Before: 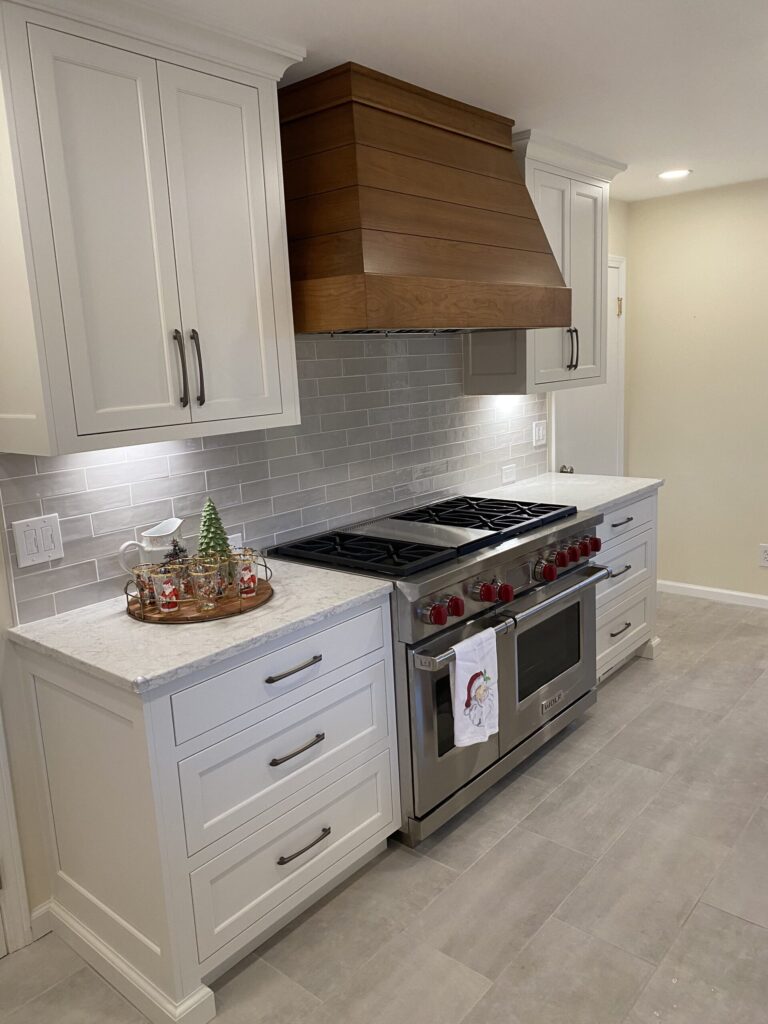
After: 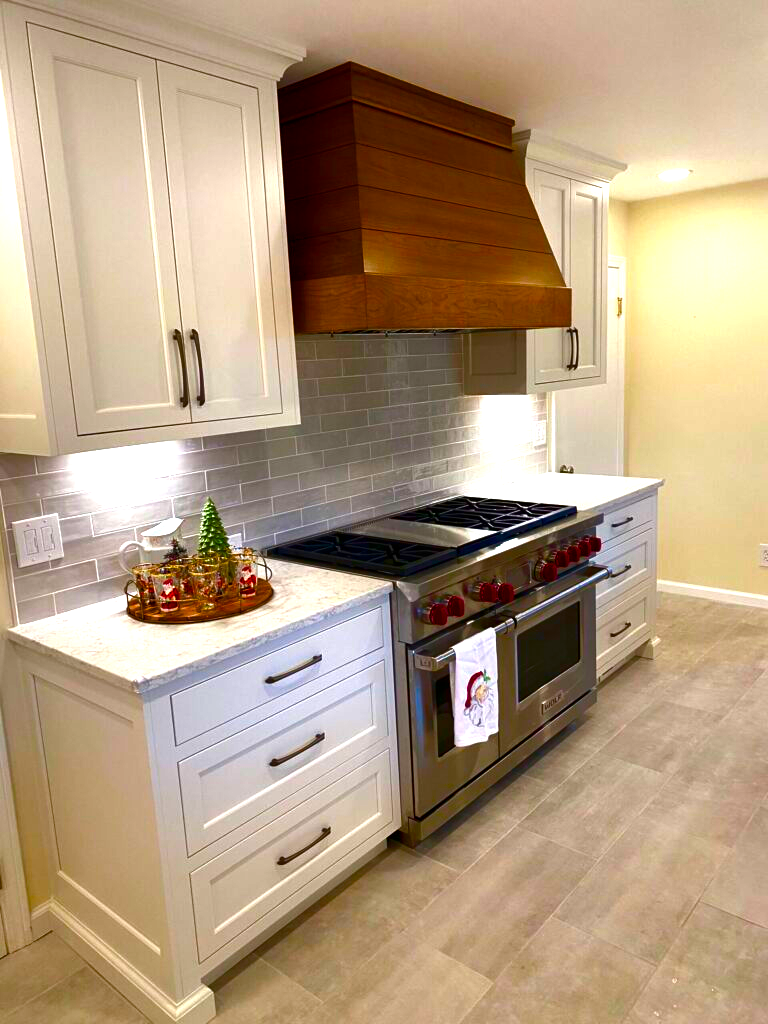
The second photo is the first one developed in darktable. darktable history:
contrast brightness saturation: brightness -0.2, saturation 0.08
color balance rgb: linear chroma grading › global chroma 25%, perceptual saturation grading › global saturation 45%, perceptual saturation grading › highlights -50%, perceptual saturation grading › shadows 30%, perceptual brilliance grading › global brilliance 18%, global vibrance 40%
exposure: exposure 0.217 EV, compensate highlight preservation false
white balance: emerald 1
